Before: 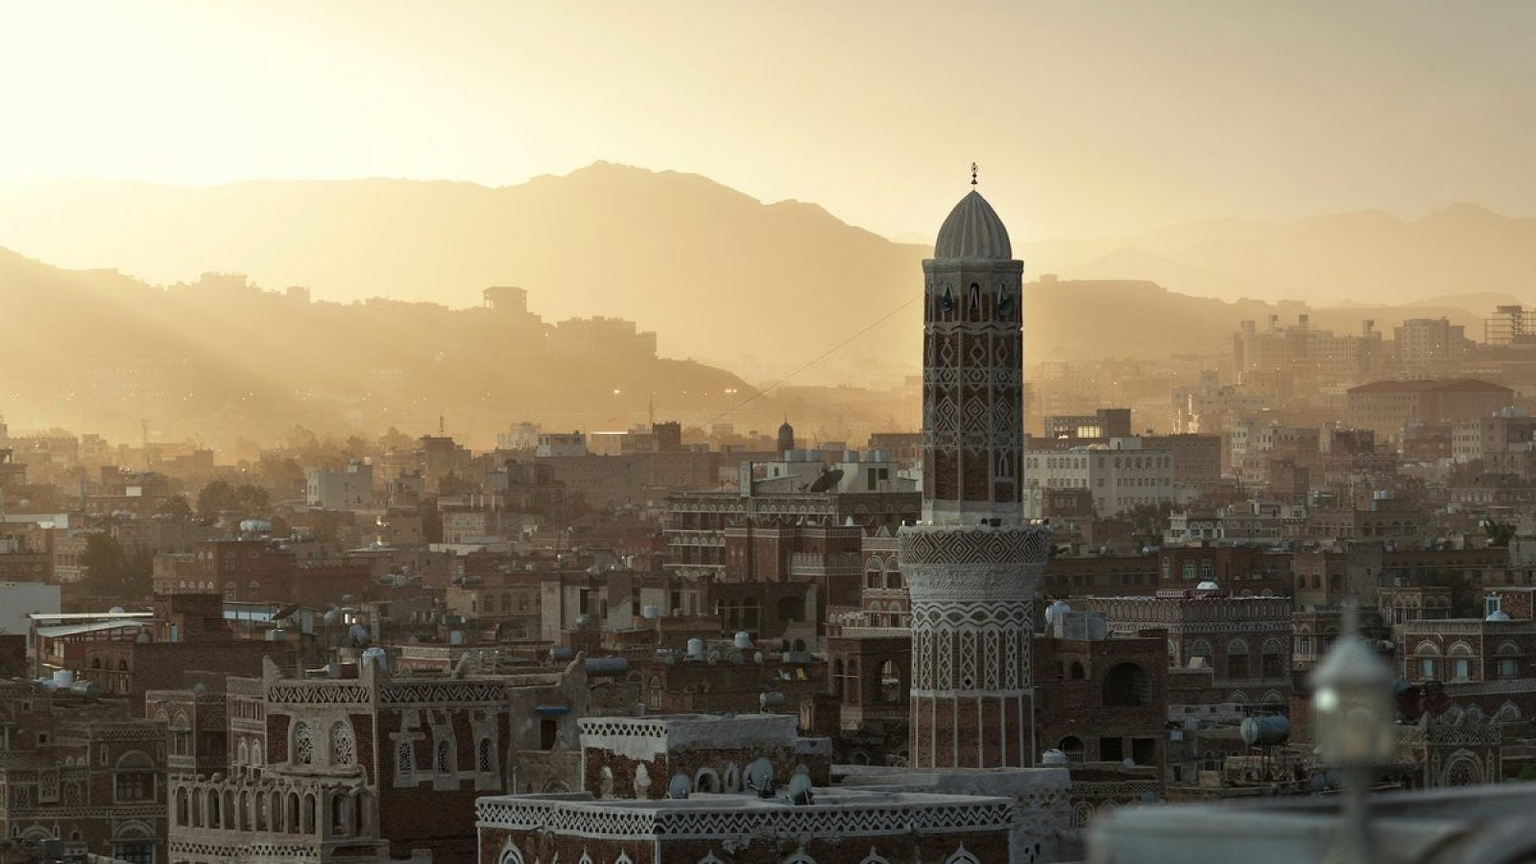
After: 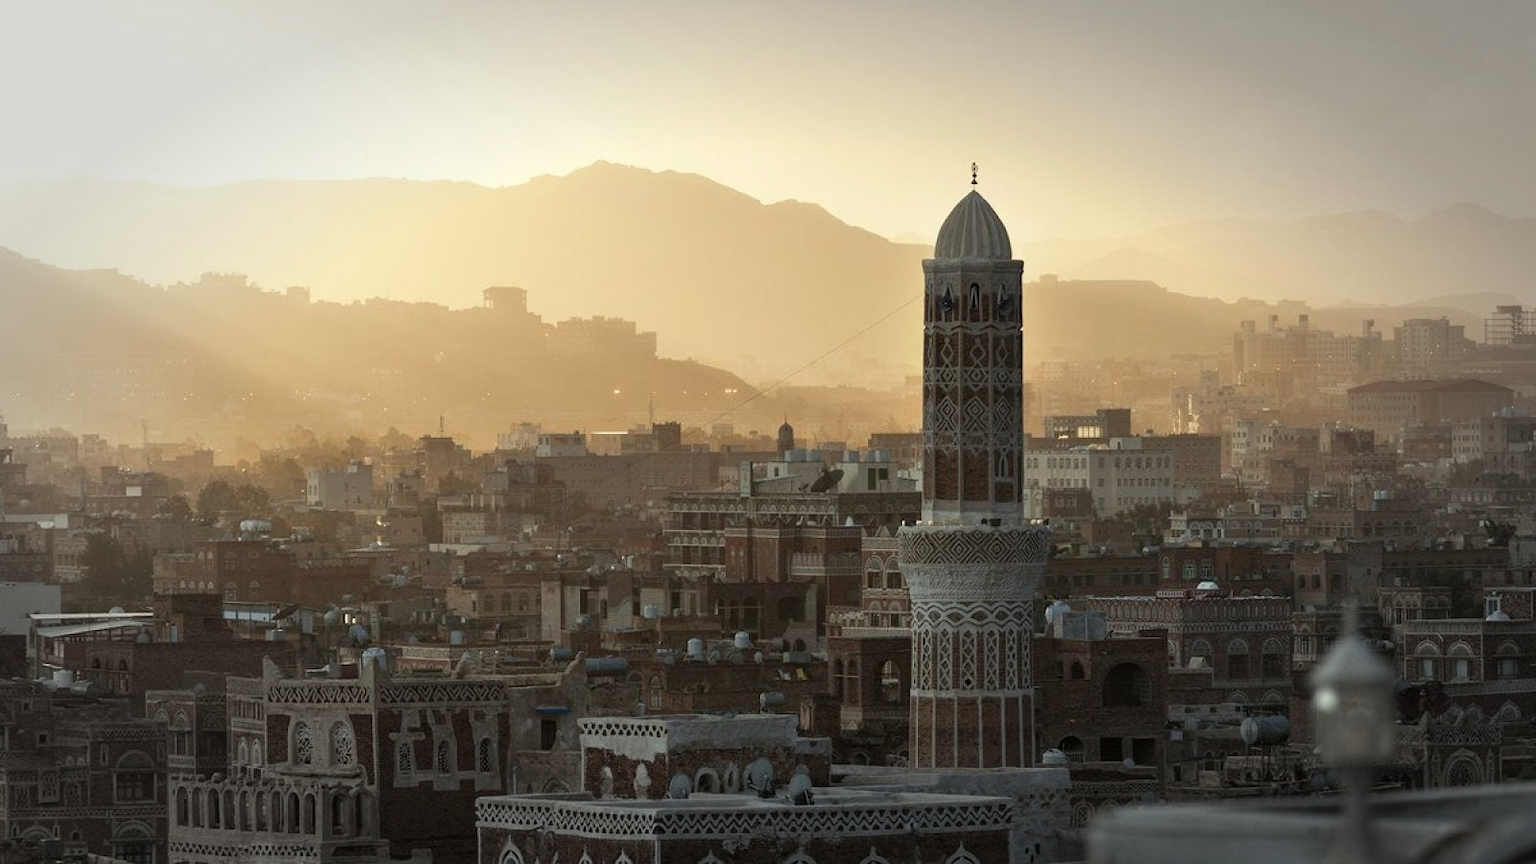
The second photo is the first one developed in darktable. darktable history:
vignetting: fall-off start 66.72%, fall-off radius 39.64%, brightness -0.28, automatic ratio true, width/height ratio 0.666
